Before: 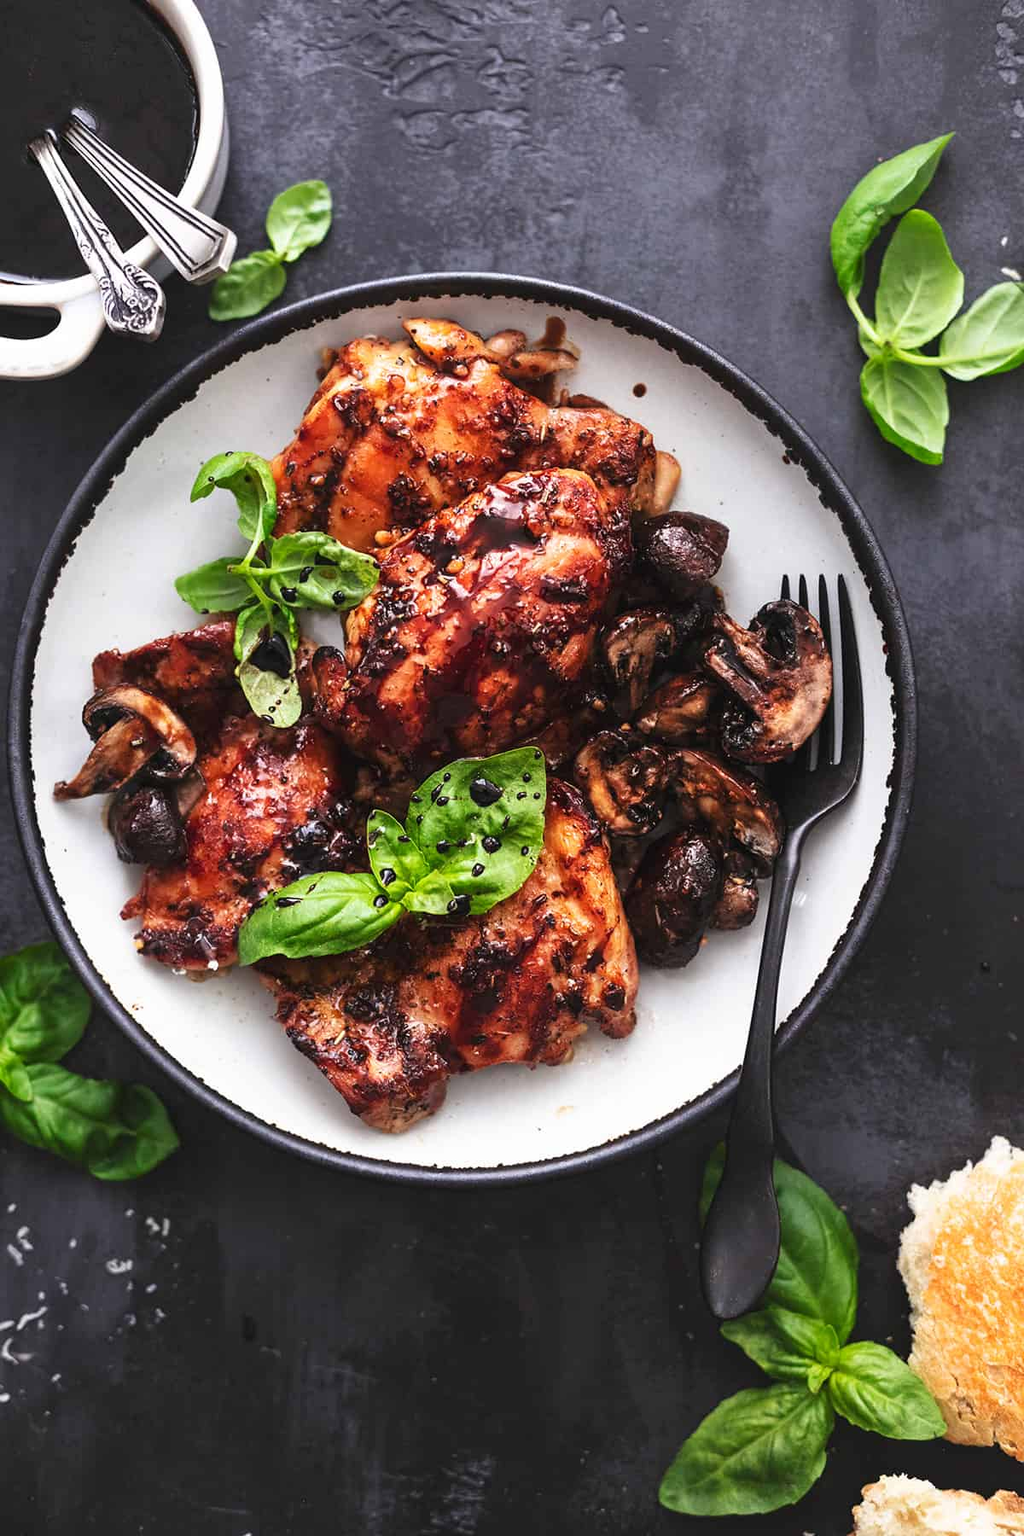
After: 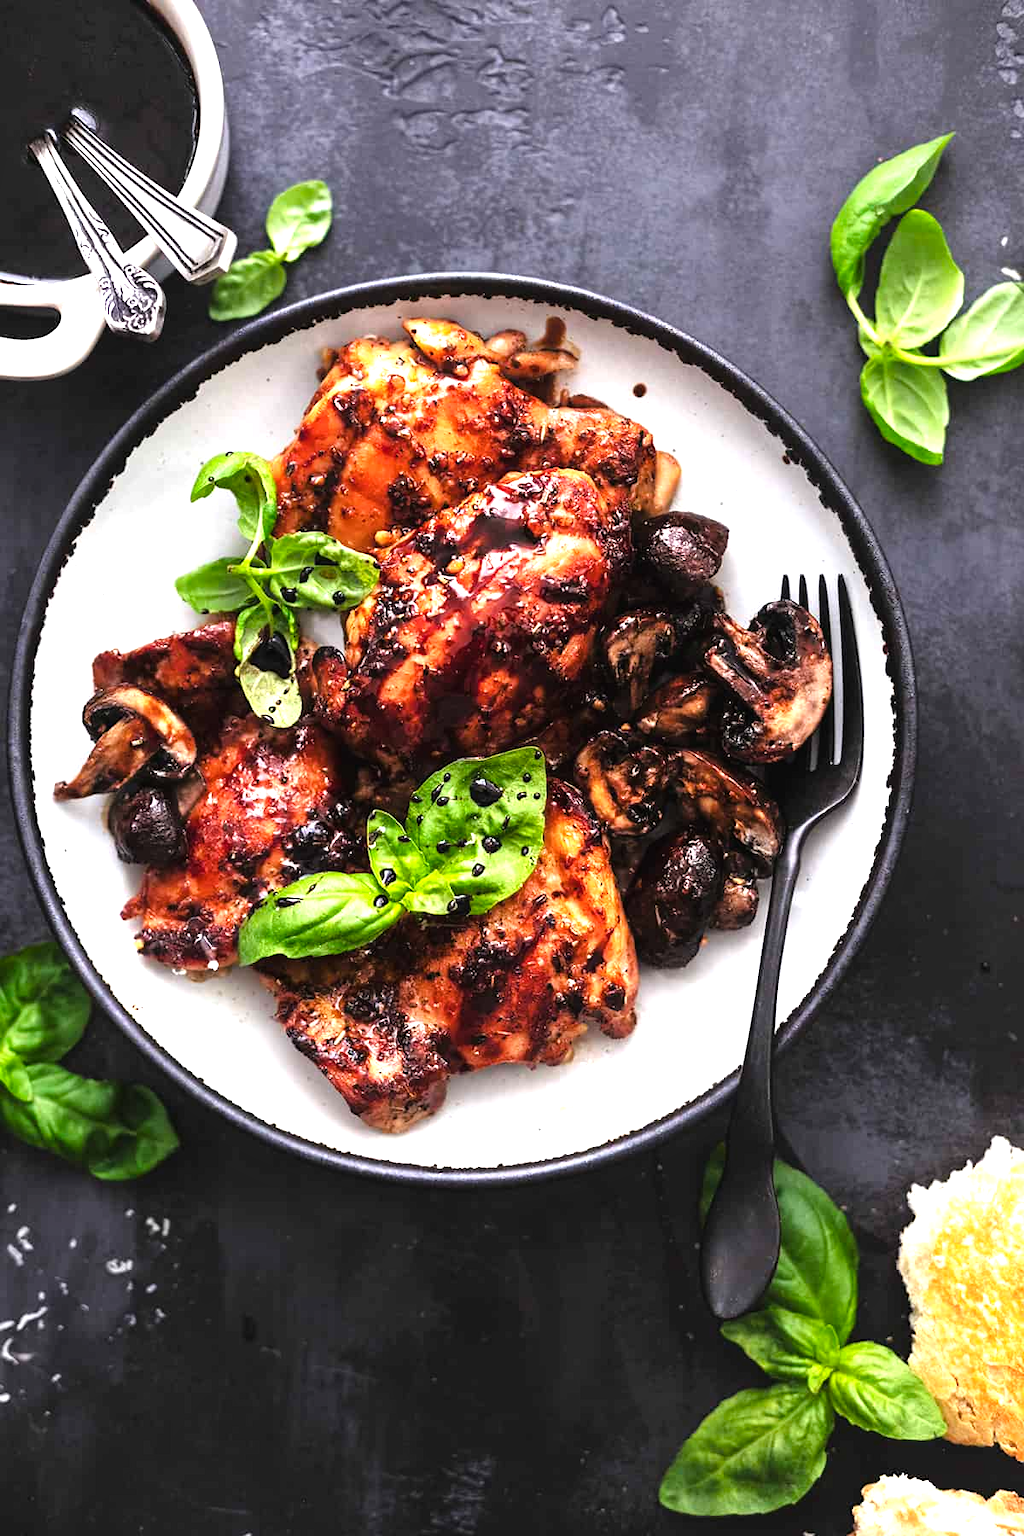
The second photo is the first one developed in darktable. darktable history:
color balance rgb: perceptual saturation grading › global saturation 0.943%, perceptual saturation grading › mid-tones 11.128%, global vibrance 20%
tone equalizer: -8 EV -0.712 EV, -7 EV -0.692 EV, -6 EV -0.613 EV, -5 EV -0.375 EV, -3 EV 0.404 EV, -2 EV 0.6 EV, -1 EV 0.682 EV, +0 EV 0.755 EV
